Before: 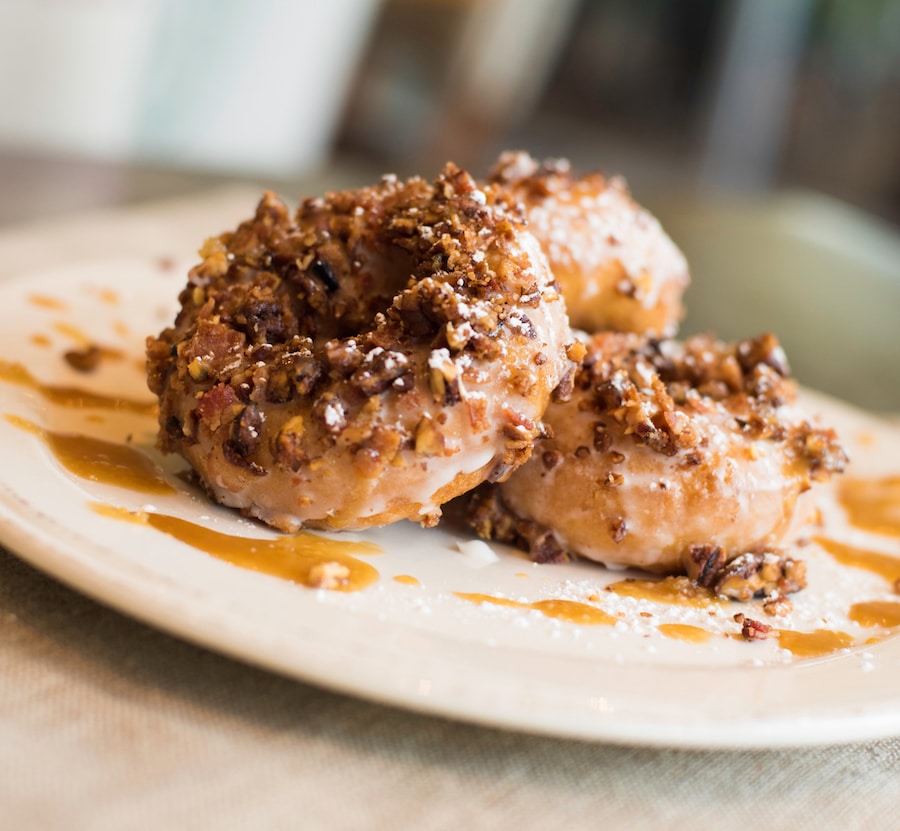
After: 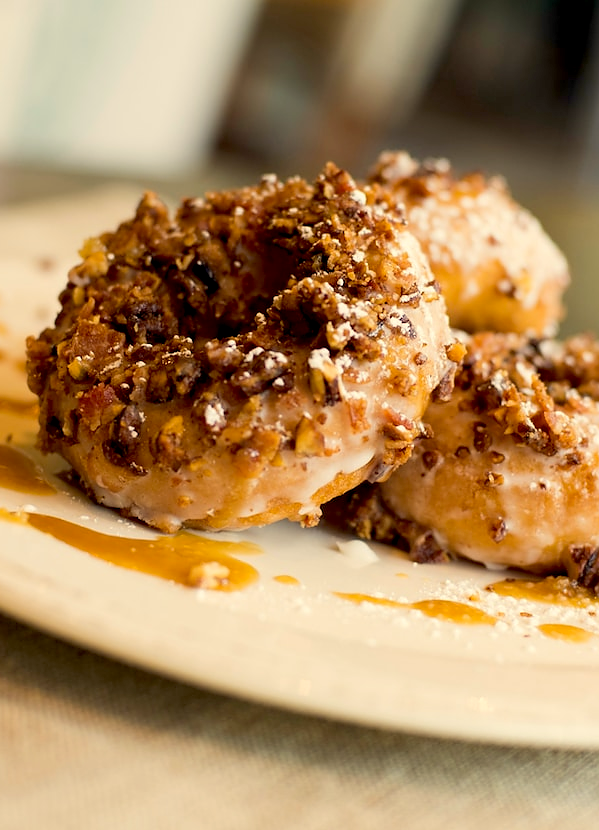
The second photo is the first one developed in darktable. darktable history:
exposure: black level correction 0.013, compensate highlight preservation false
sharpen: radius 0.975, amount 0.616
crop and rotate: left 13.361%, right 20.053%
color correction: highlights a* 1.33, highlights b* 17.05
